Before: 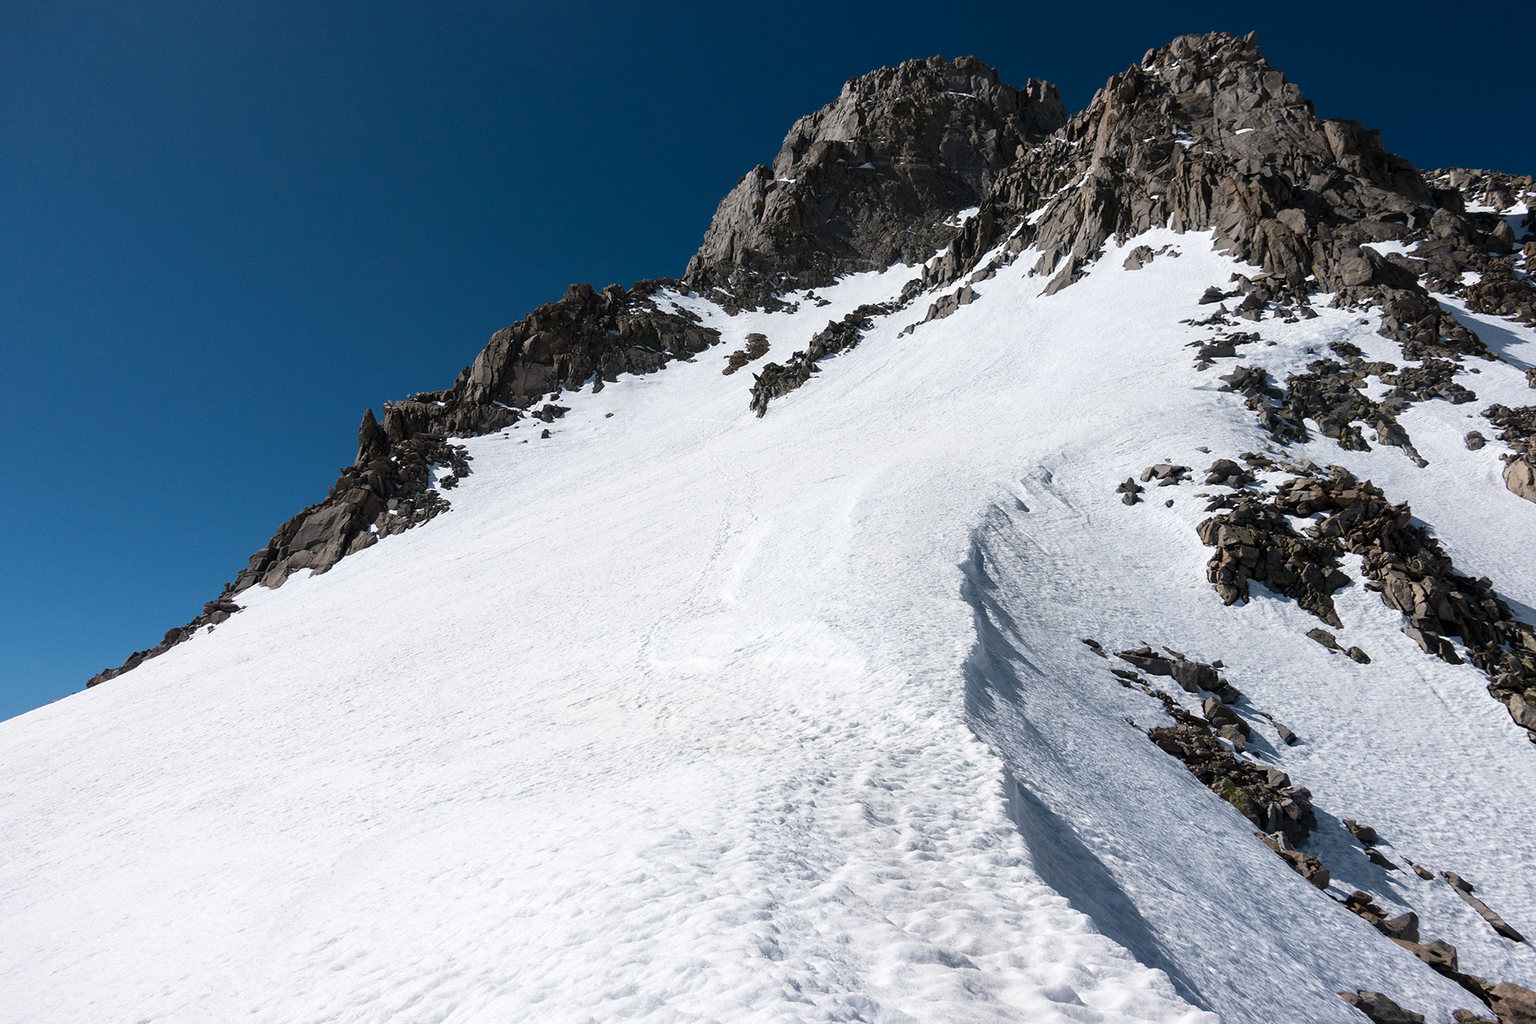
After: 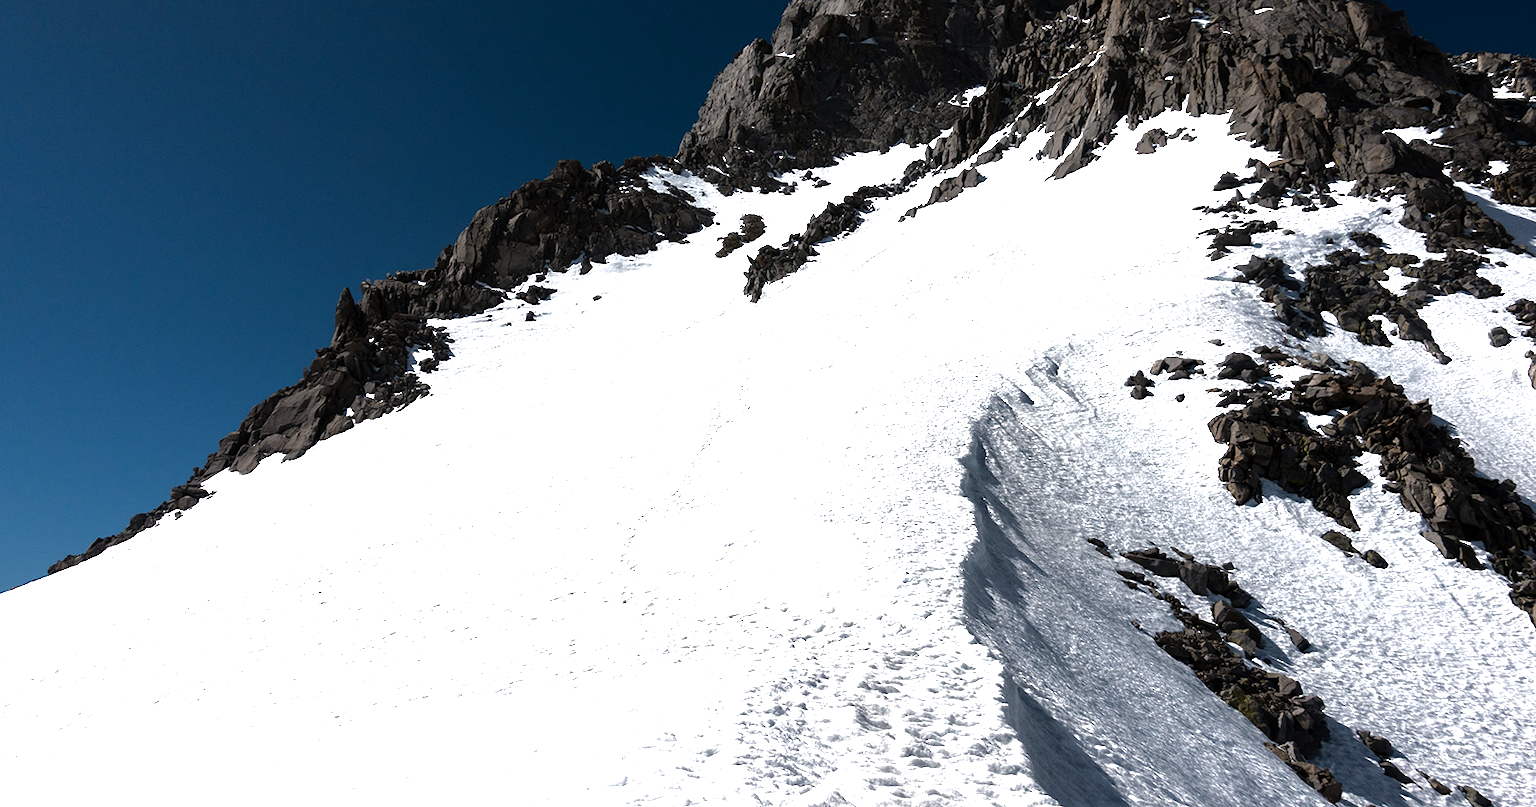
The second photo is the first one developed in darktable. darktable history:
rotate and perspective: rotation 0.8°, automatic cropping off
base curve: curves: ch0 [(0, 0) (0.841, 0.609) (1, 1)]
tone equalizer: -8 EV -0.75 EV, -7 EV -0.7 EV, -6 EV -0.6 EV, -5 EV -0.4 EV, -3 EV 0.4 EV, -2 EV 0.6 EV, -1 EV 0.7 EV, +0 EV 0.75 EV, edges refinement/feathering 500, mask exposure compensation -1.57 EV, preserve details no
crop and rotate: left 2.991%, top 13.302%, right 1.981%, bottom 12.636%
